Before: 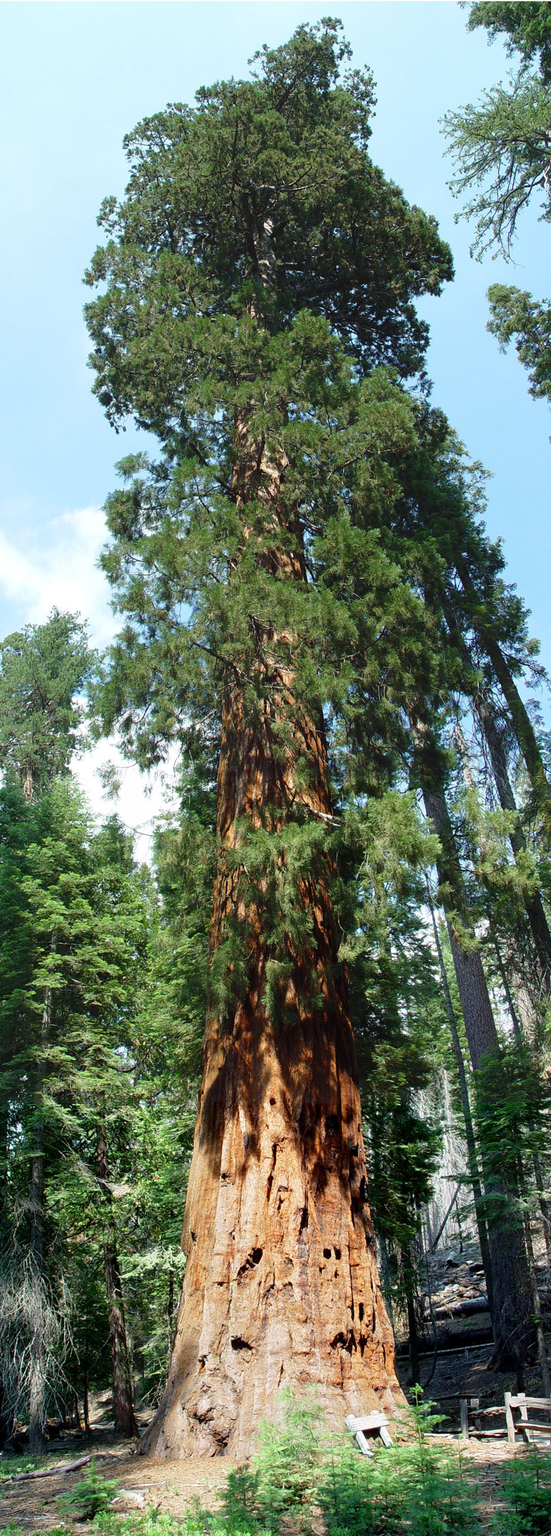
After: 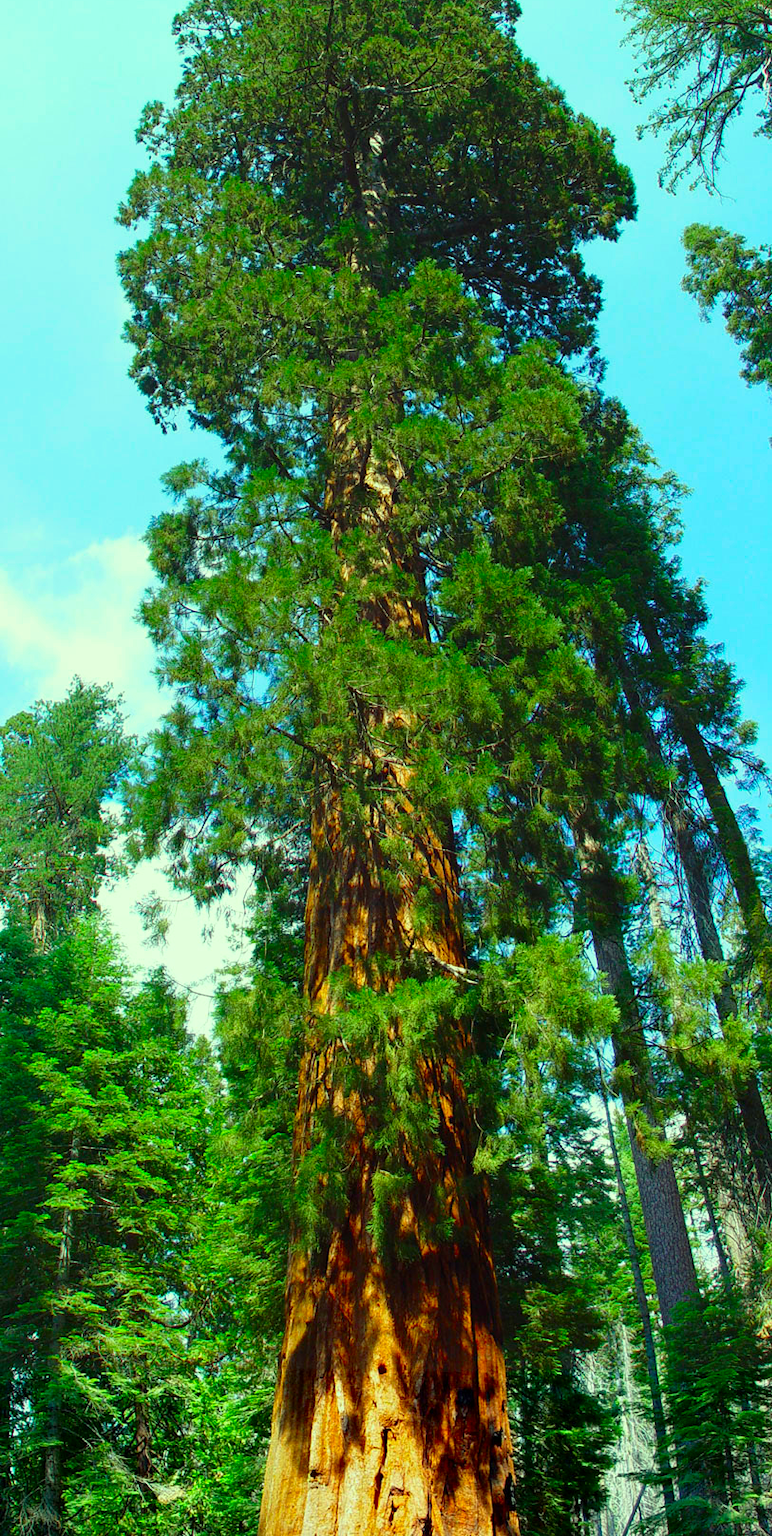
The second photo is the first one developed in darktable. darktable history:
crop and rotate: top 8.157%, bottom 20.442%
color correction: highlights a* -10.99, highlights b* 9.85, saturation 1.71
